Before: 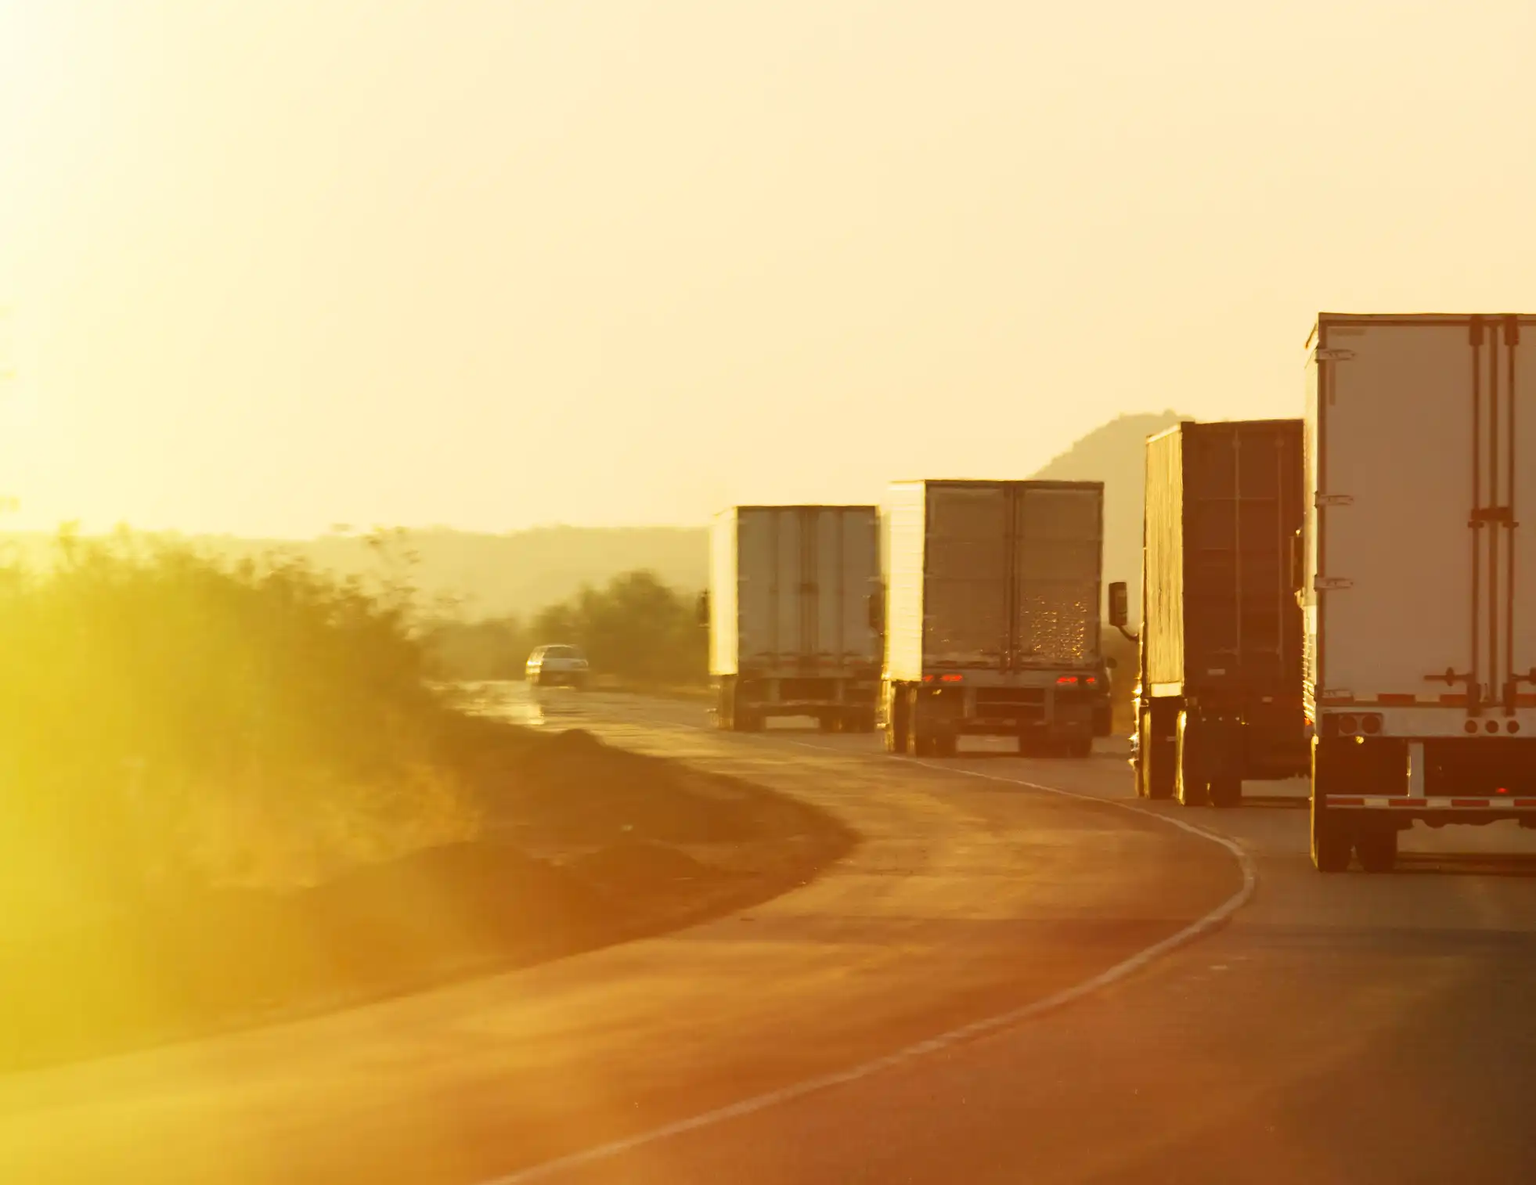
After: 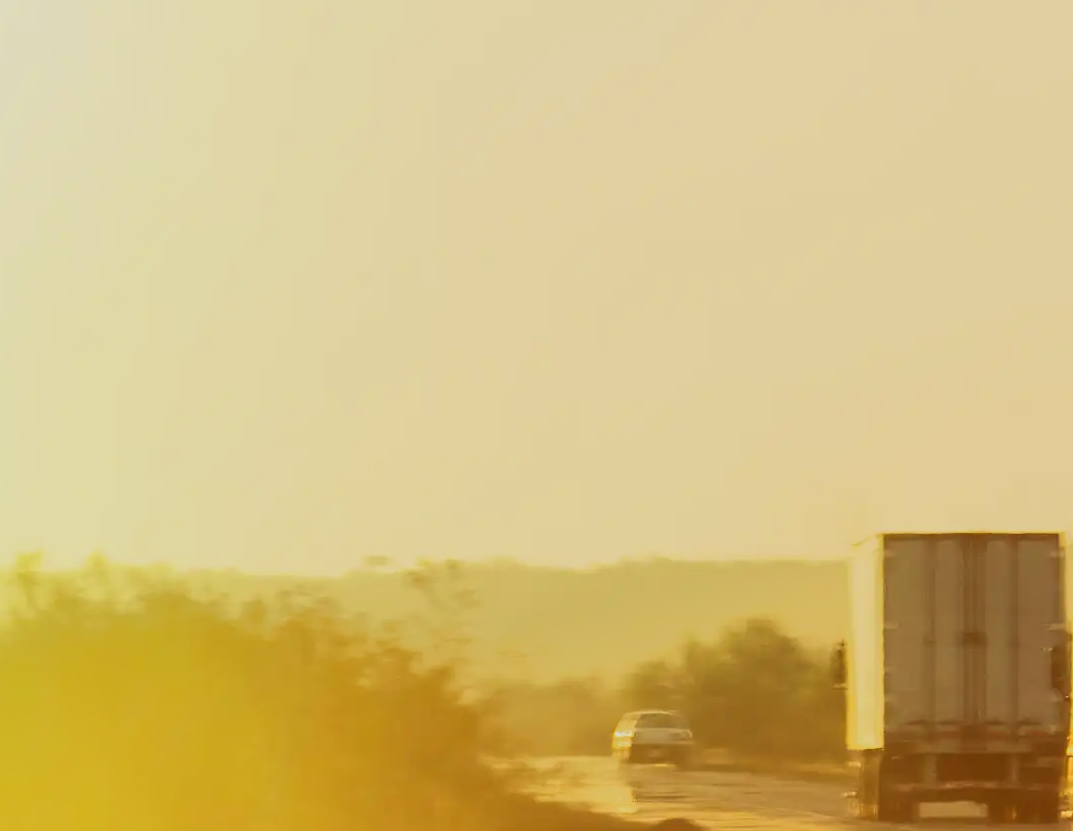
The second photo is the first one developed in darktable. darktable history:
velvia: on, module defaults
crop and rotate: left 3.047%, top 7.509%, right 42.236%, bottom 37.598%
tone equalizer: -7 EV -0.63 EV, -6 EV 1 EV, -5 EV -0.45 EV, -4 EV 0.43 EV, -3 EV 0.41 EV, -2 EV 0.15 EV, -1 EV -0.15 EV, +0 EV -0.39 EV, smoothing diameter 25%, edges refinement/feathering 10, preserve details guided filter
